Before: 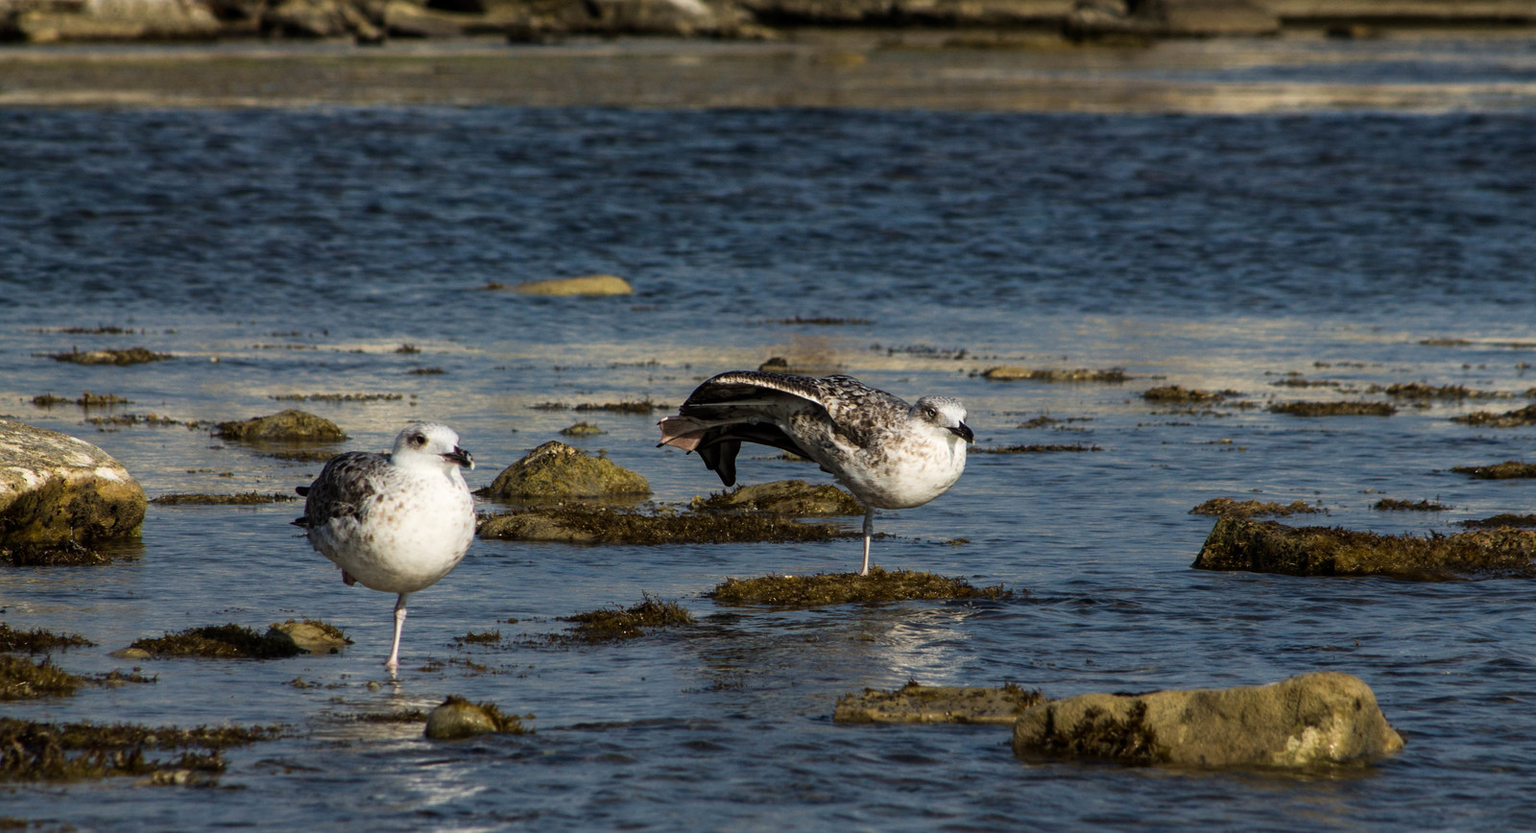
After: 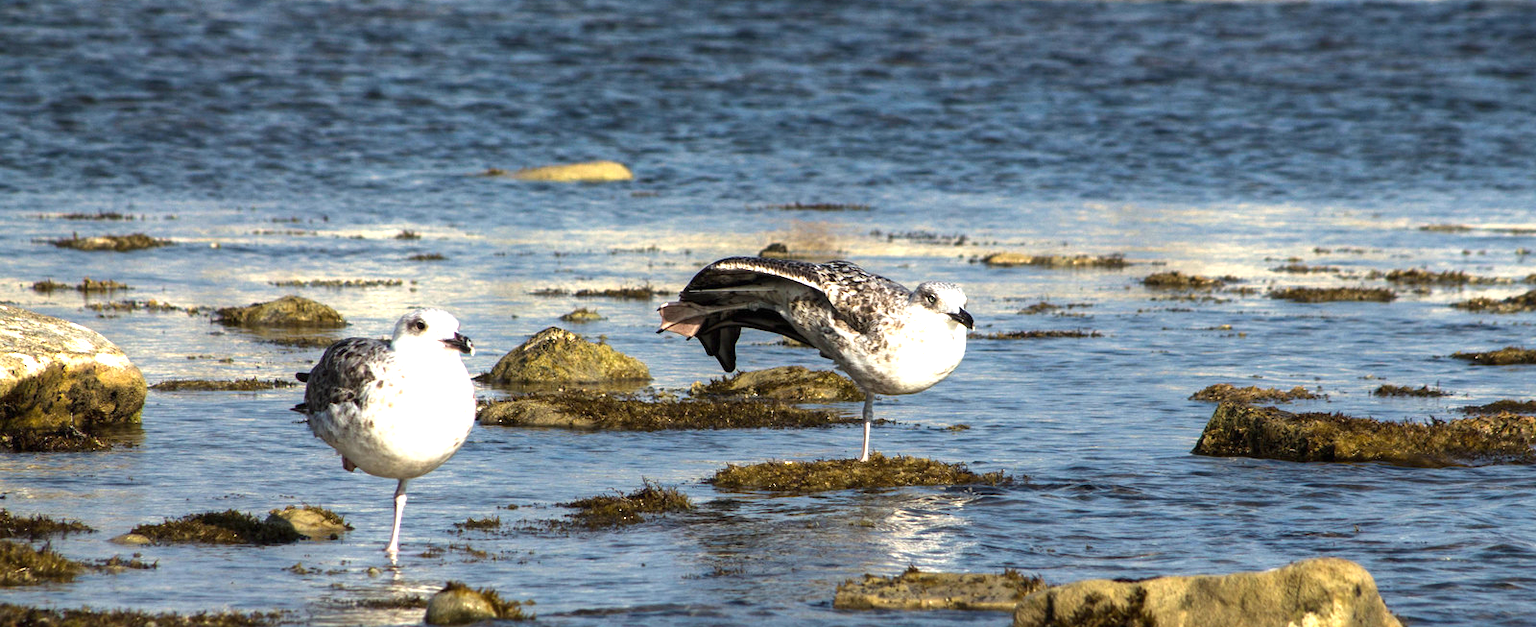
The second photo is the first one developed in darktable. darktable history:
exposure: black level correction 0, exposure 1.392 EV, compensate highlight preservation false
crop: top 13.779%, bottom 10.807%
